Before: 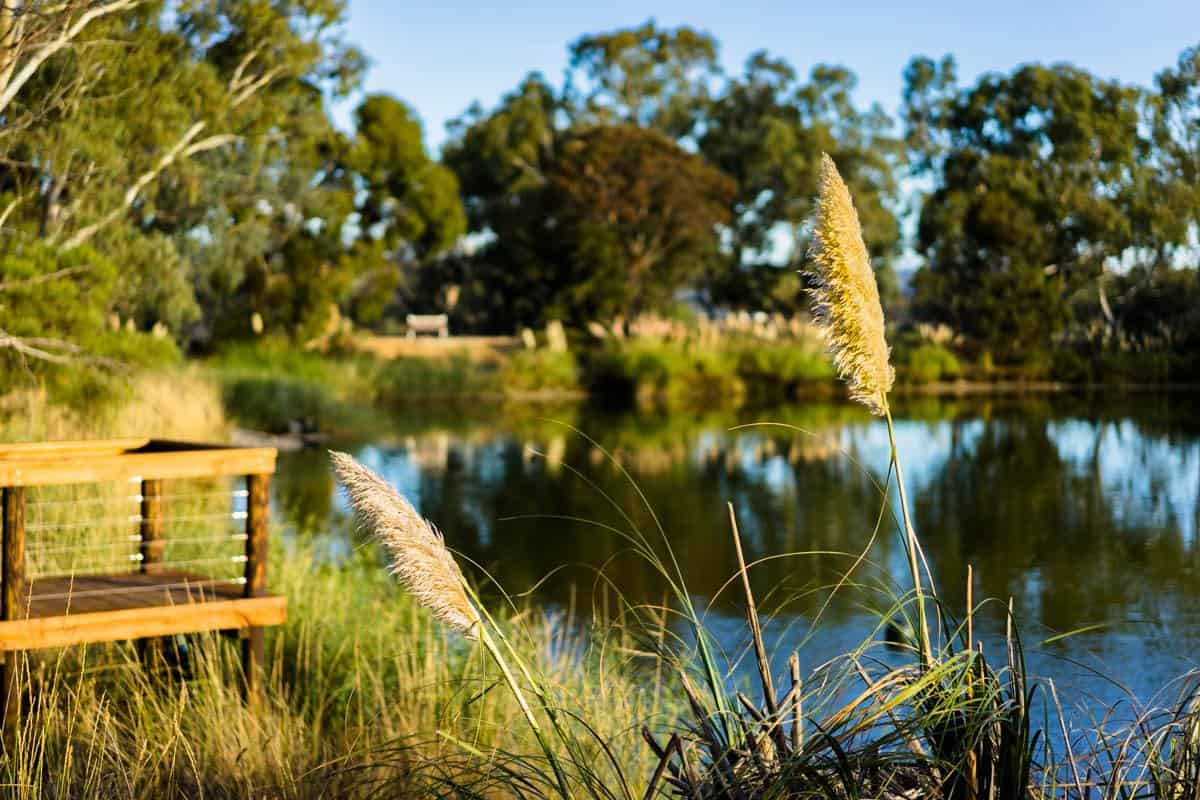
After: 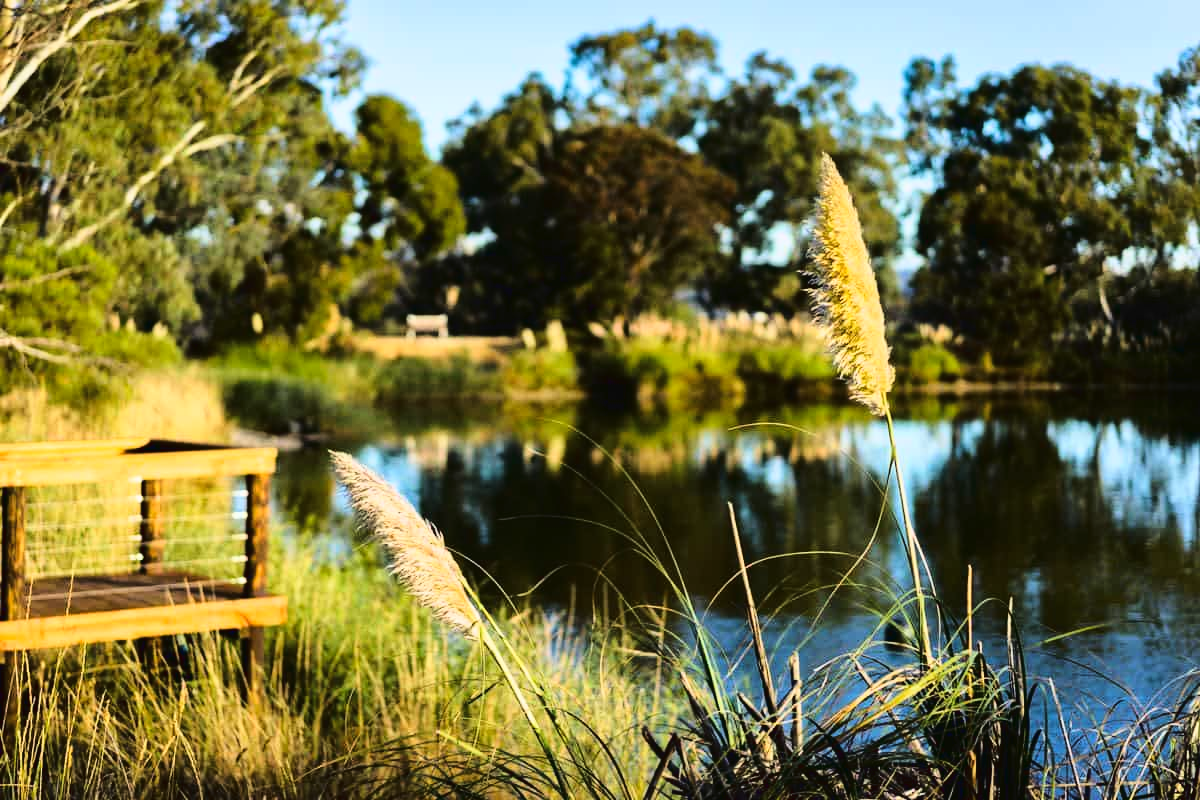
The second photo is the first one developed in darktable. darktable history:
tone curve: curves: ch0 [(0, 0.023) (0.132, 0.075) (0.251, 0.186) (0.441, 0.476) (0.662, 0.757) (0.849, 0.927) (1, 0.99)]; ch1 [(0, 0) (0.447, 0.411) (0.483, 0.469) (0.498, 0.496) (0.518, 0.514) (0.561, 0.59) (0.606, 0.659) (0.657, 0.725) (0.869, 0.916) (1, 1)]; ch2 [(0, 0) (0.307, 0.315) (0.425, 0.438) (0.483, 0.477) (0.503, 0.503) (0.526, 0.553) (0.552, 0.601) (0.615, 0.669) (0.703, 0.797) (0.985, 0.966)], color space Lab, linked channels, preserve colors none
